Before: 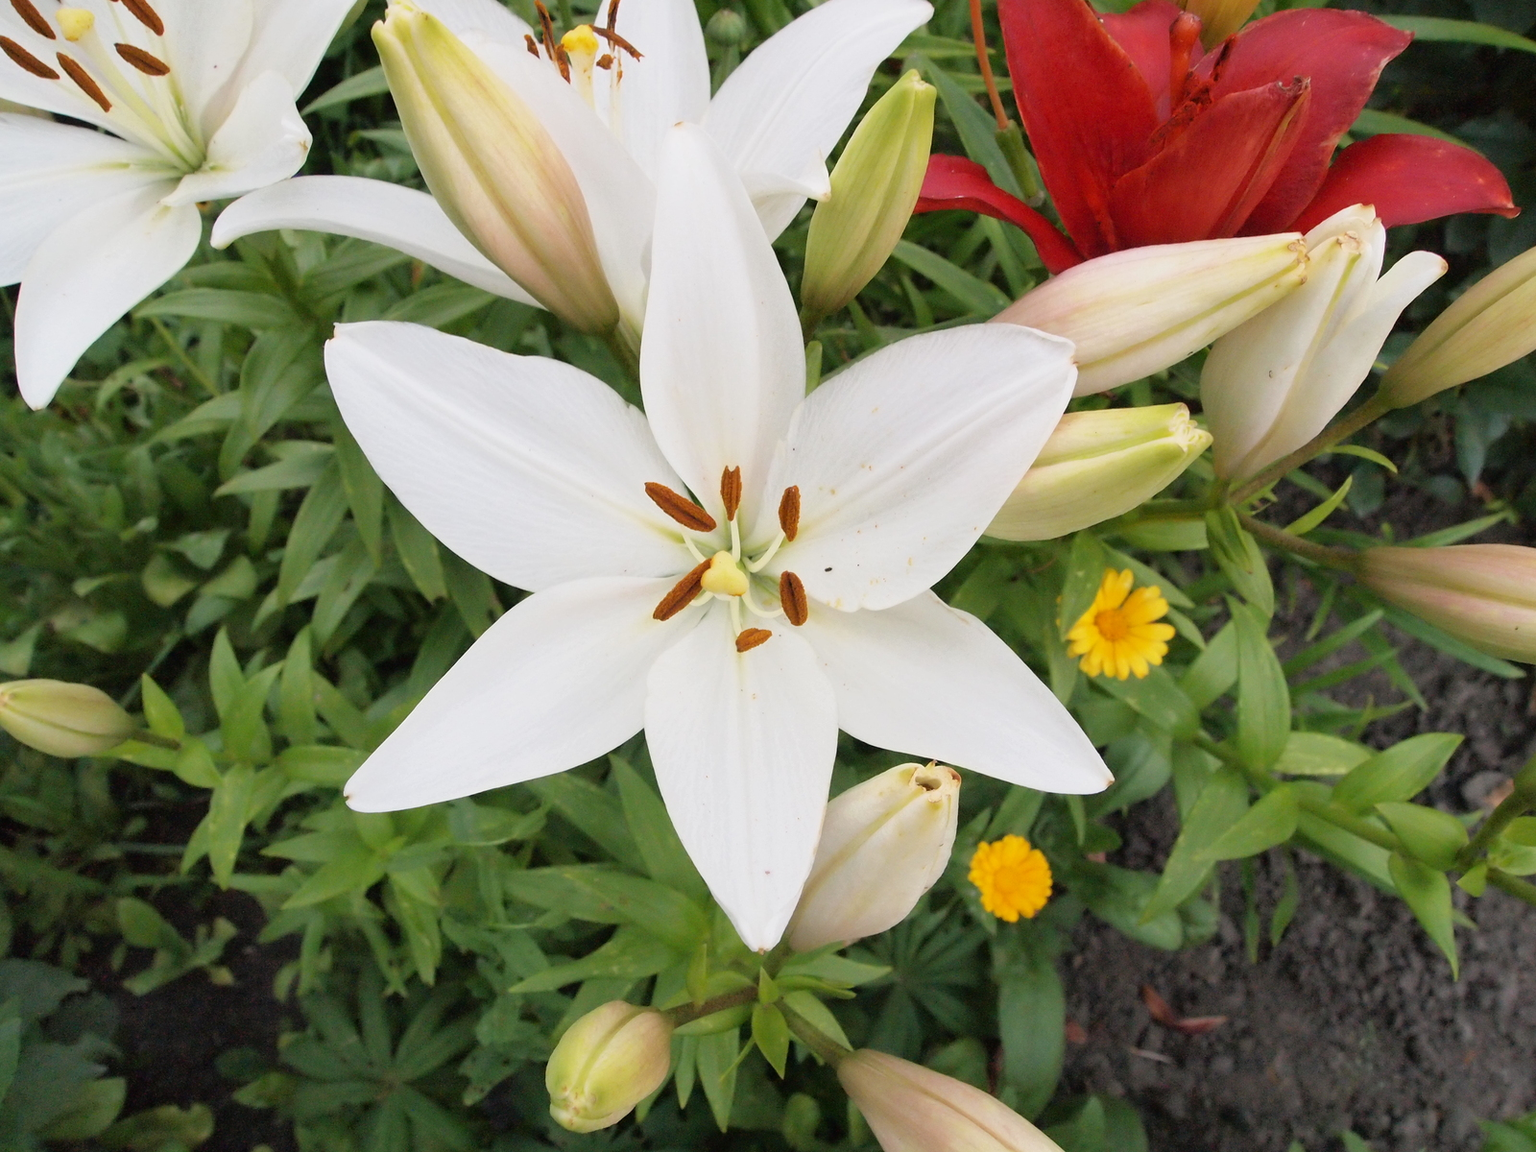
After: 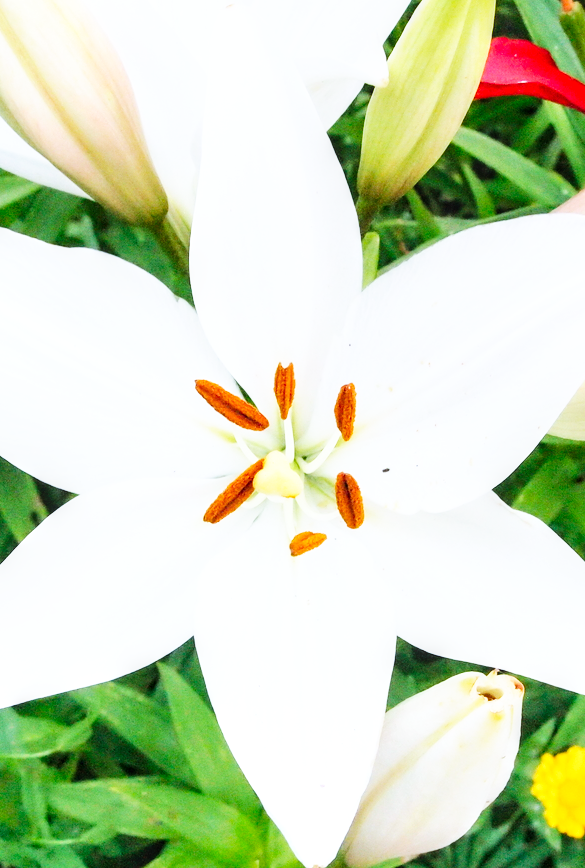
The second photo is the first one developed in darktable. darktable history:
crop and rotate: left 29.829%, top 10.325%, right 33.573%, bottom 17.296%
local contrast: on, module defaults
contrast brightness saturation: contrast 0.072, brightness 0.079, saturation 0.178
base curve: curves: ch0 [(0, 0) (0.007, 0.004) (0.027, 0.03) (0.046, 0.07) (0.207, 0.54) (0.442, 0.872) (0.673, 0.972) (1, 1)], preserve colors none
color calibration: x 0.371, y 0.377, temperature 4292.95 K
